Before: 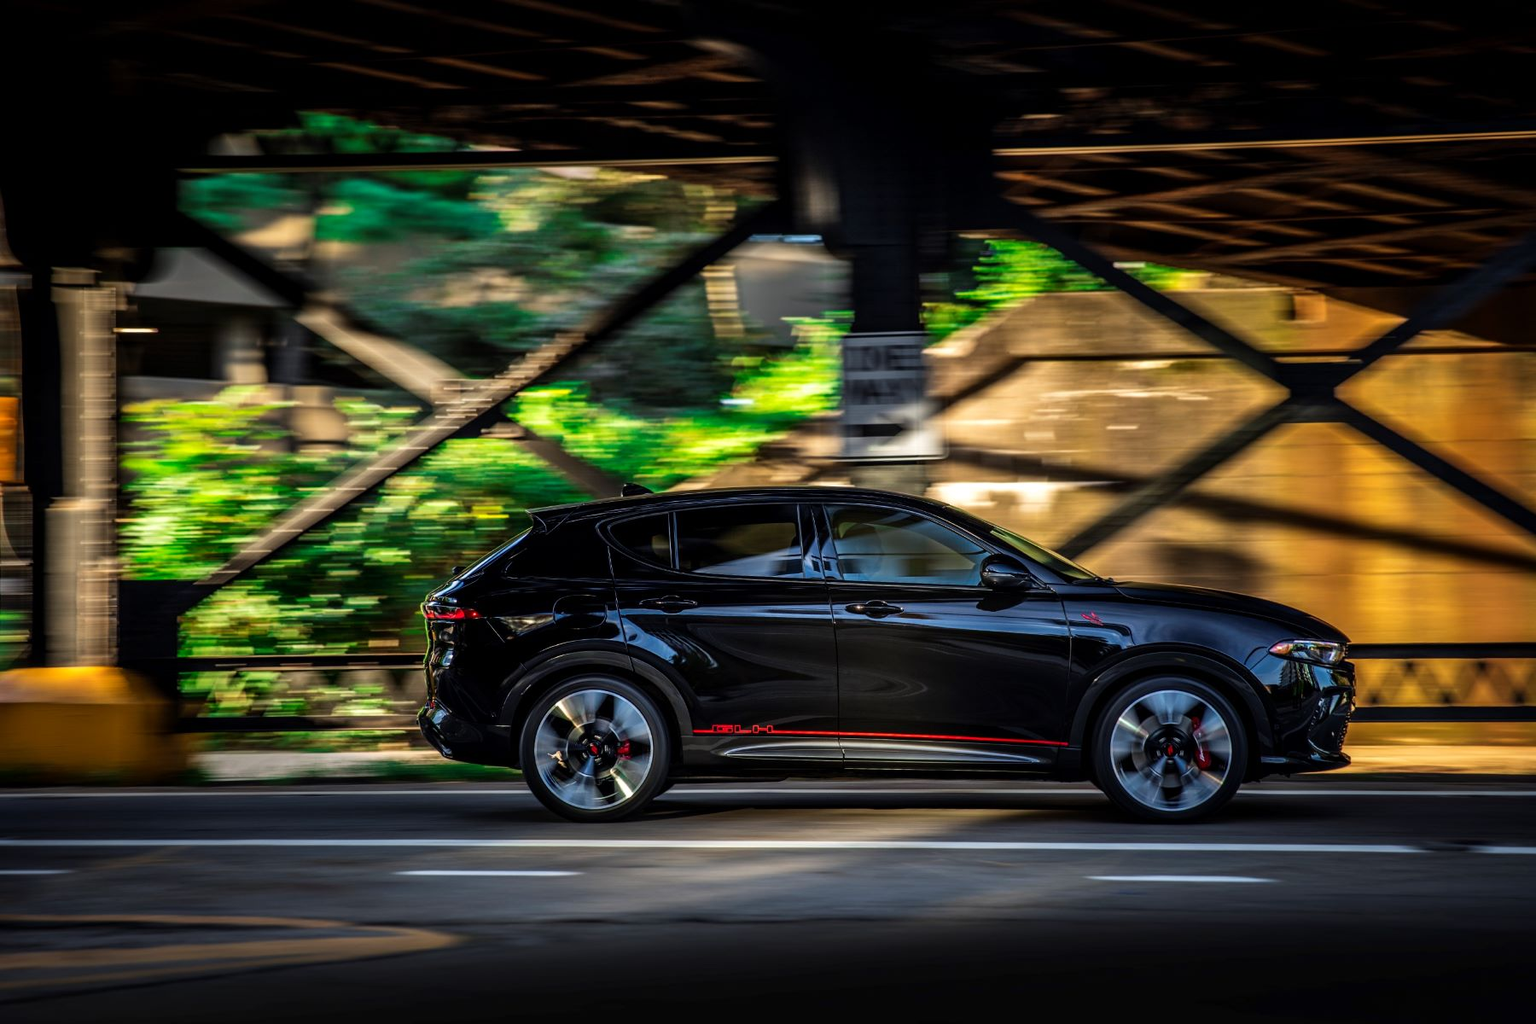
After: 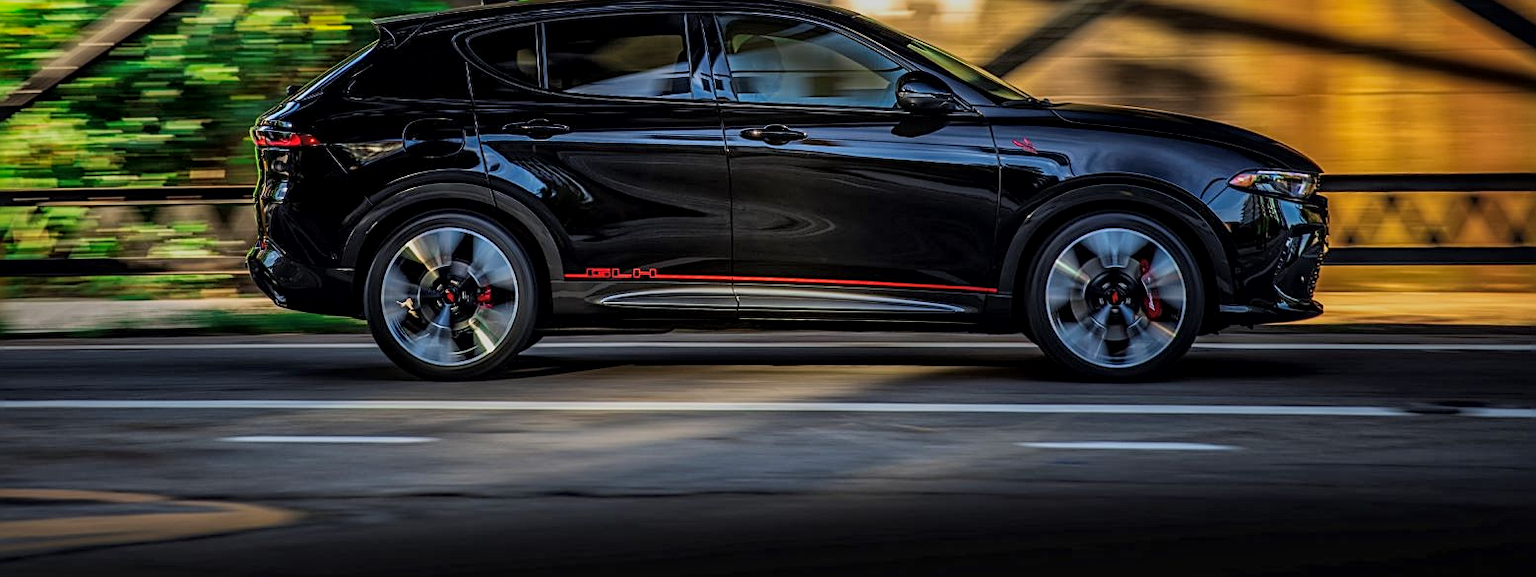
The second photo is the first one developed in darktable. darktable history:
global tonemap: drago (1, 100), detail 1
sharpen: on, module defaults
crop and rotate: left 13.306%, top 48.129%, bottom 2.928%
